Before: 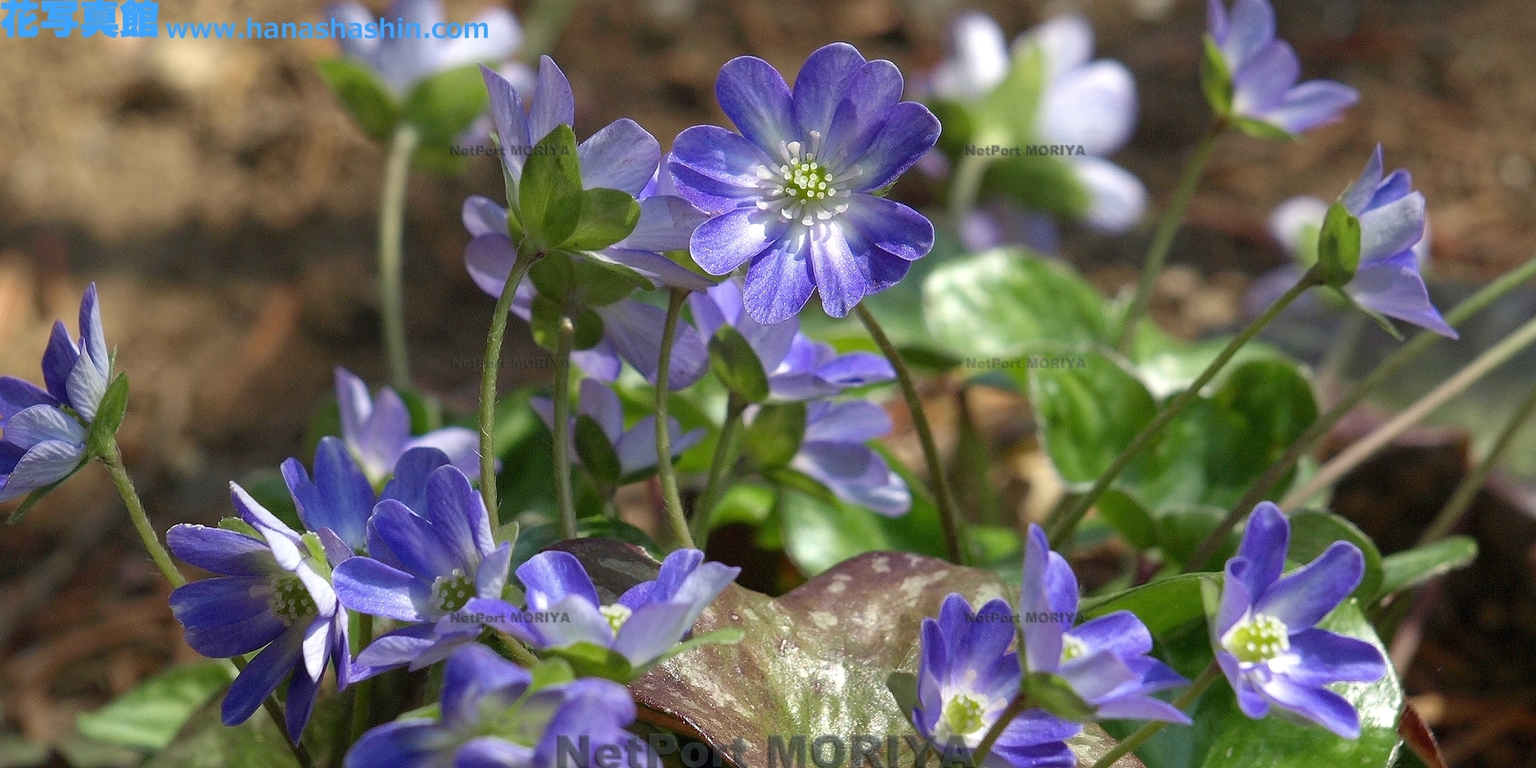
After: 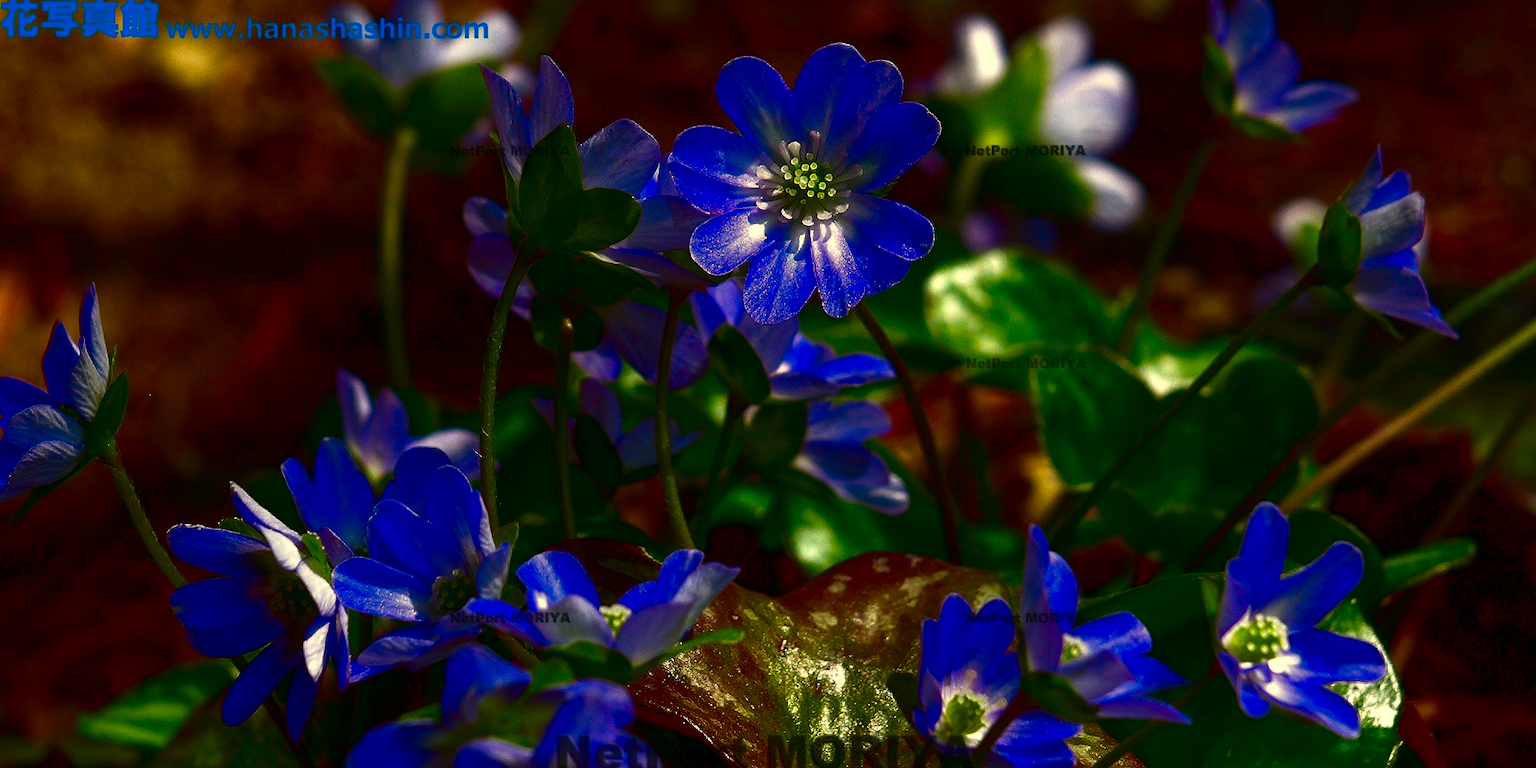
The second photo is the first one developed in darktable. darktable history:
contrast brightness saturation: brightness -1, saturation 1
white balance: red 1.029, blue 0.92
